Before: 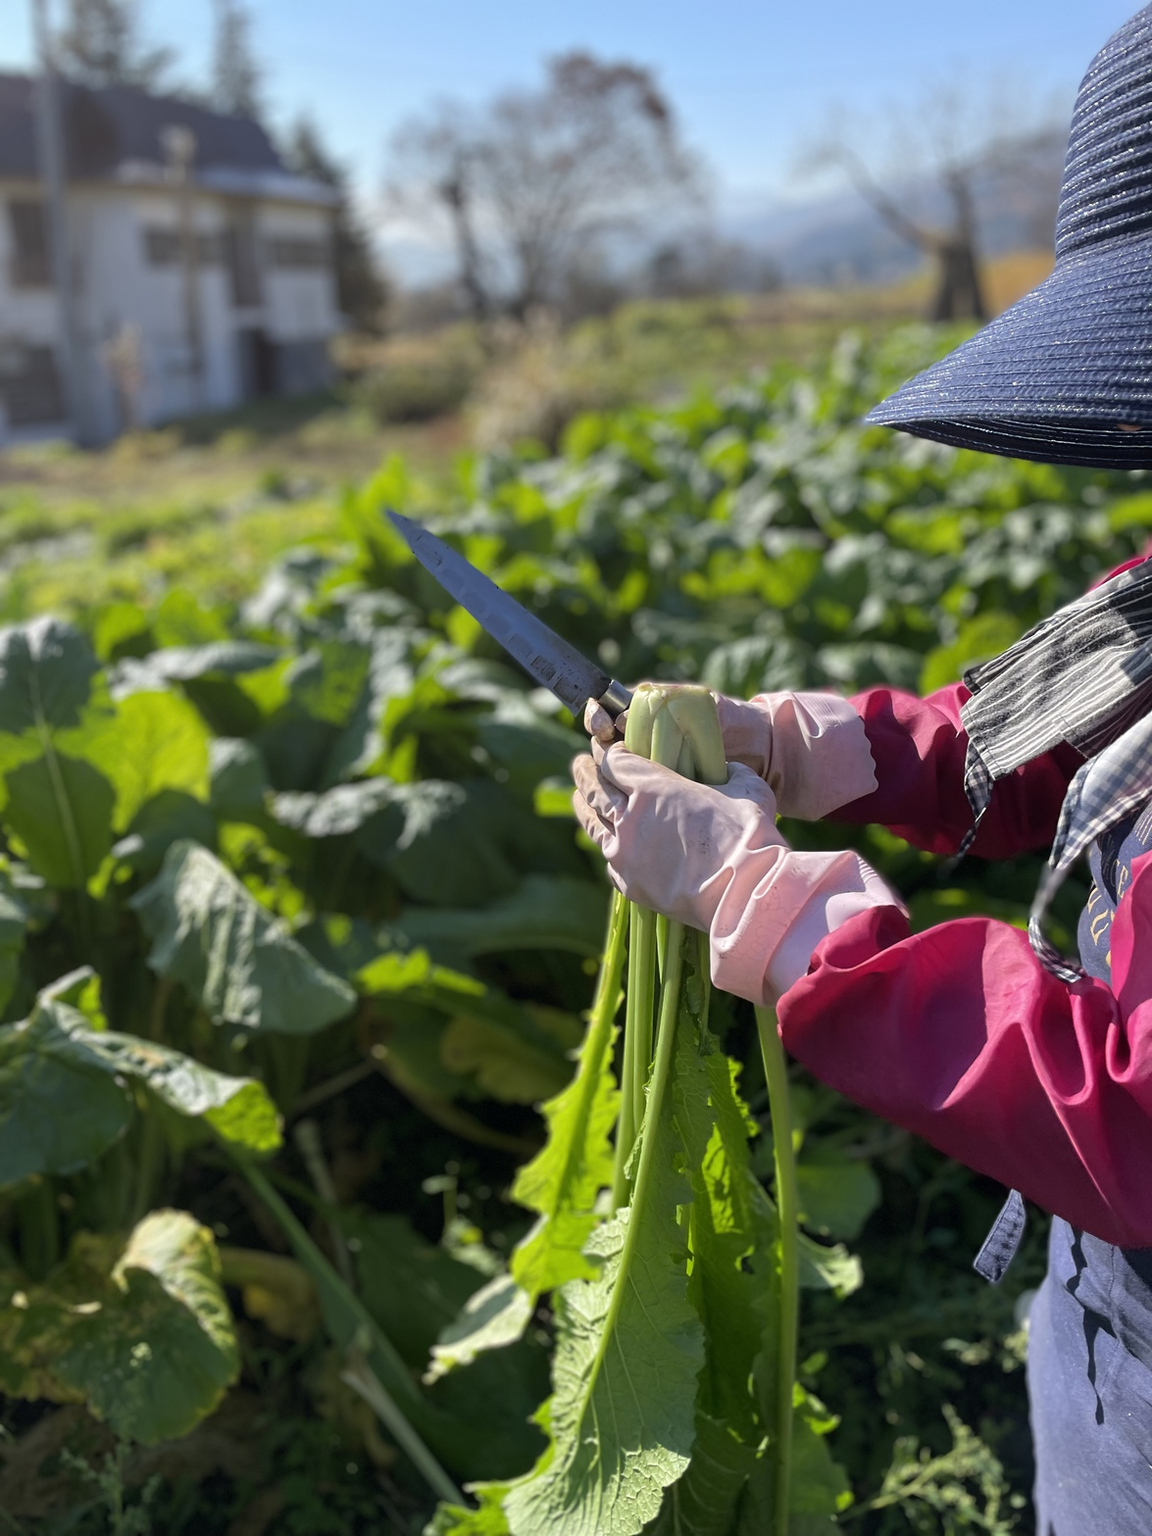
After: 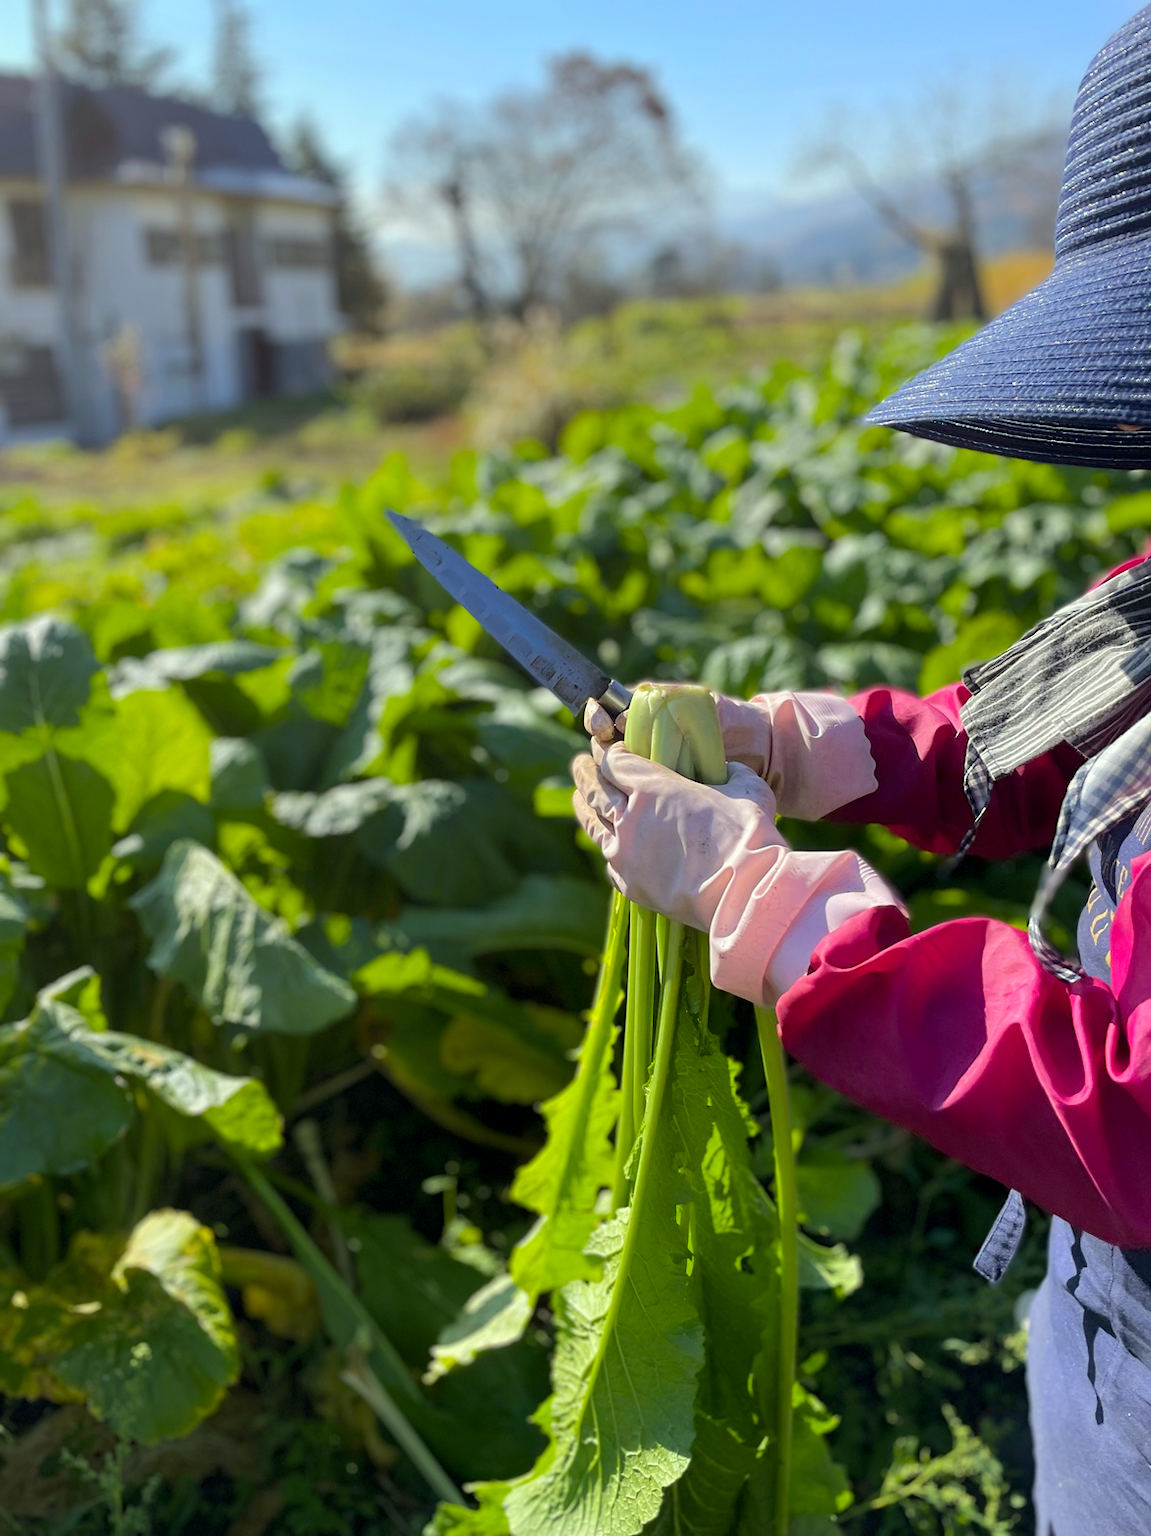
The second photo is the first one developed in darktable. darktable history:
color balance rgb: perceptual saturation grading › global saturation 25%, perceptual brilliance grading › mid-tones 10%, perceptual brilliance grading › shadows 15%, global vibrance 20%
exposure: black level correction 0.001, compensate highlight preservation false
color correction: highlights a* -4.73, highlights b* 5.06, saturation 0.97
